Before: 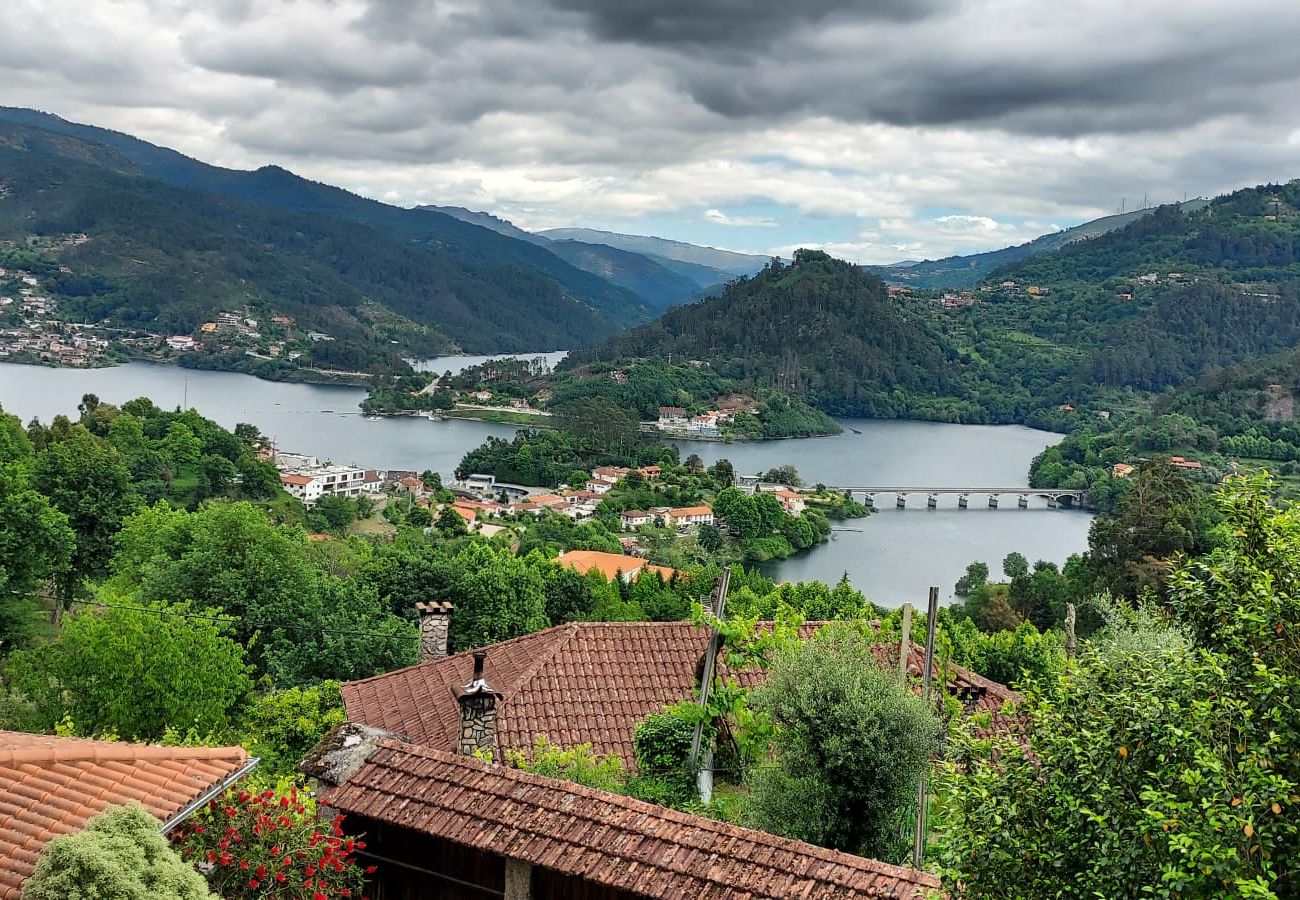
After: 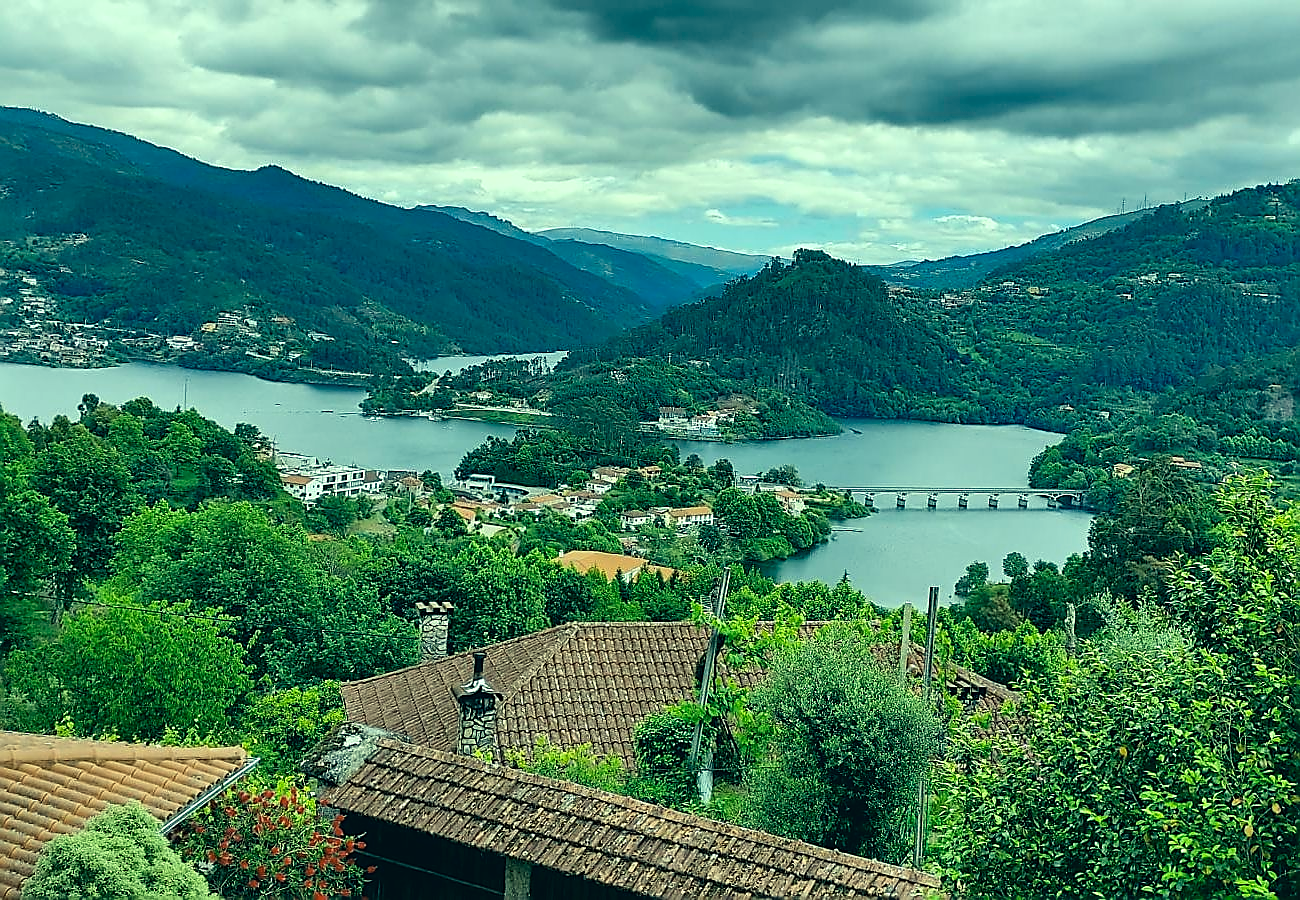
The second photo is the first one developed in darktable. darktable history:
color correction: highlights a* -19.53, highlights b* 9.8, shadows a* -19.62, shadows b* -10.88
sharpen: radius 1.35, amount 1.236, threshold 0.719
